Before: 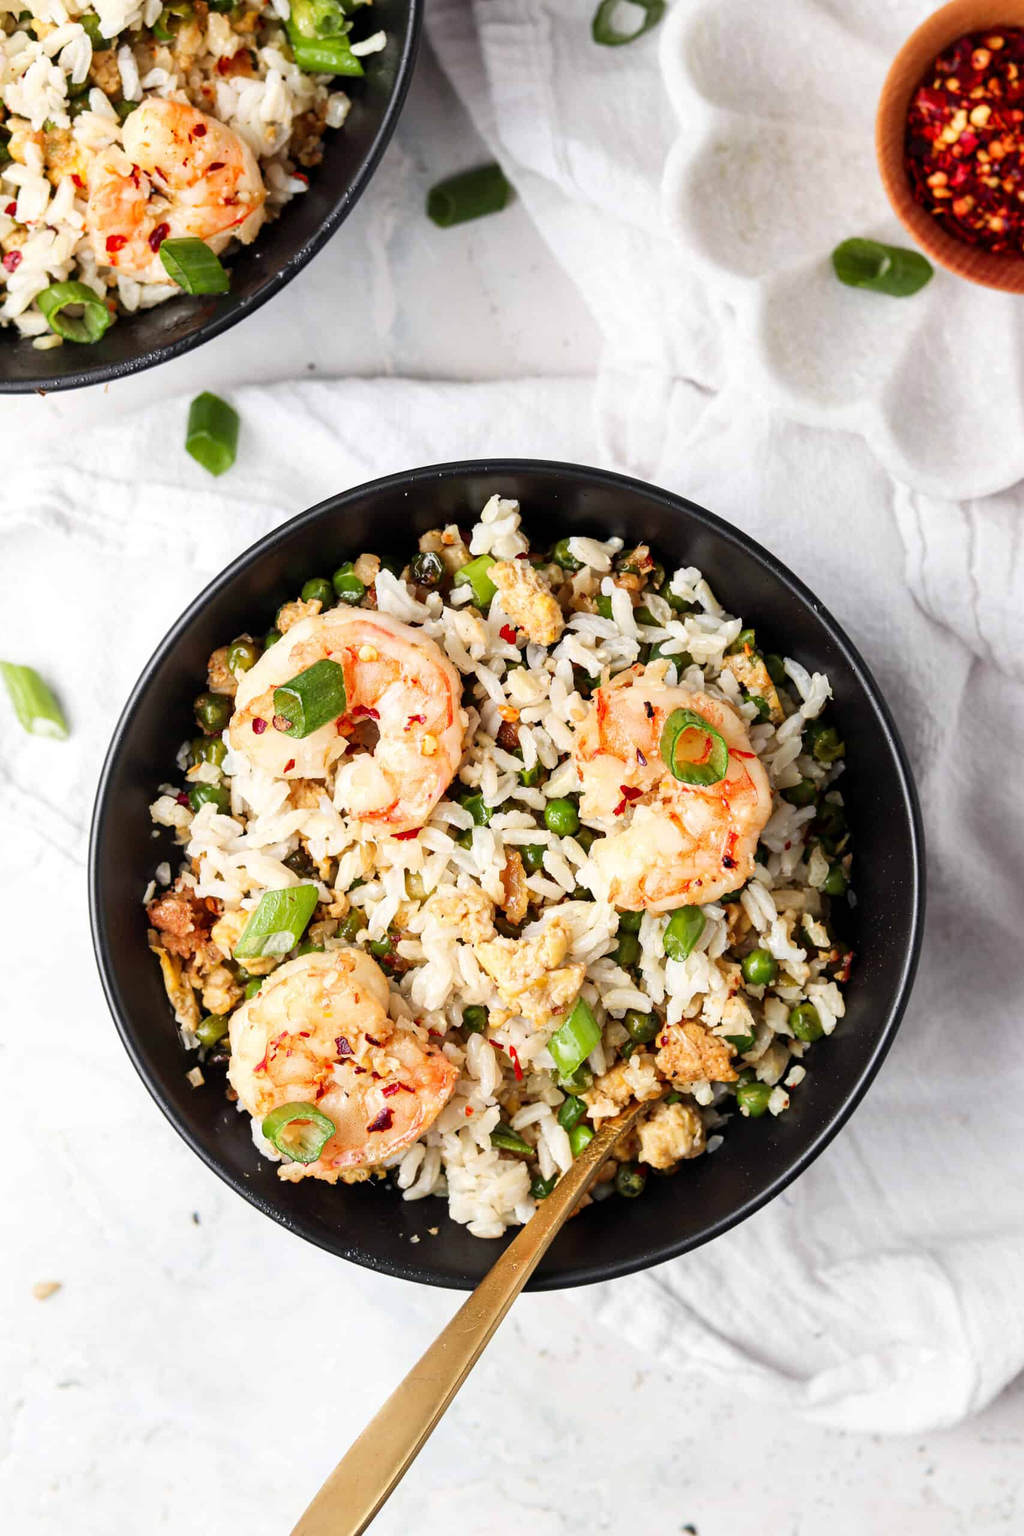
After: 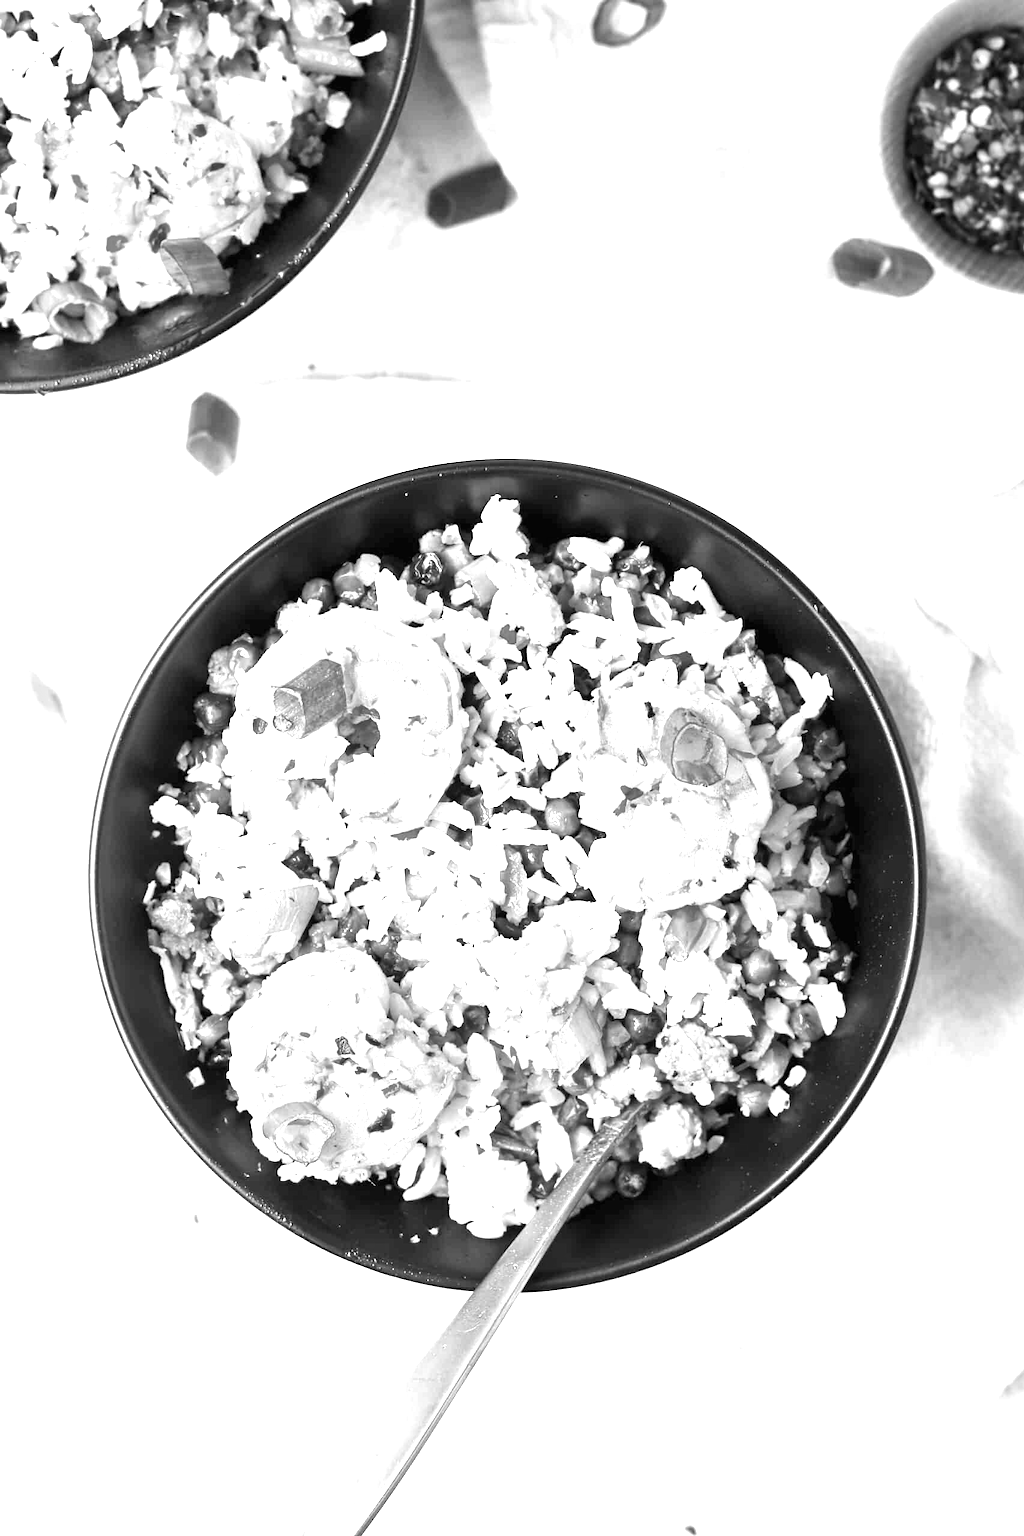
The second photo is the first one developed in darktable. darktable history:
monochrome: size 1
exposure: black level correction 0, exposure 1.45 EV, compensate exposure bias true, compensate highlight preservation false
